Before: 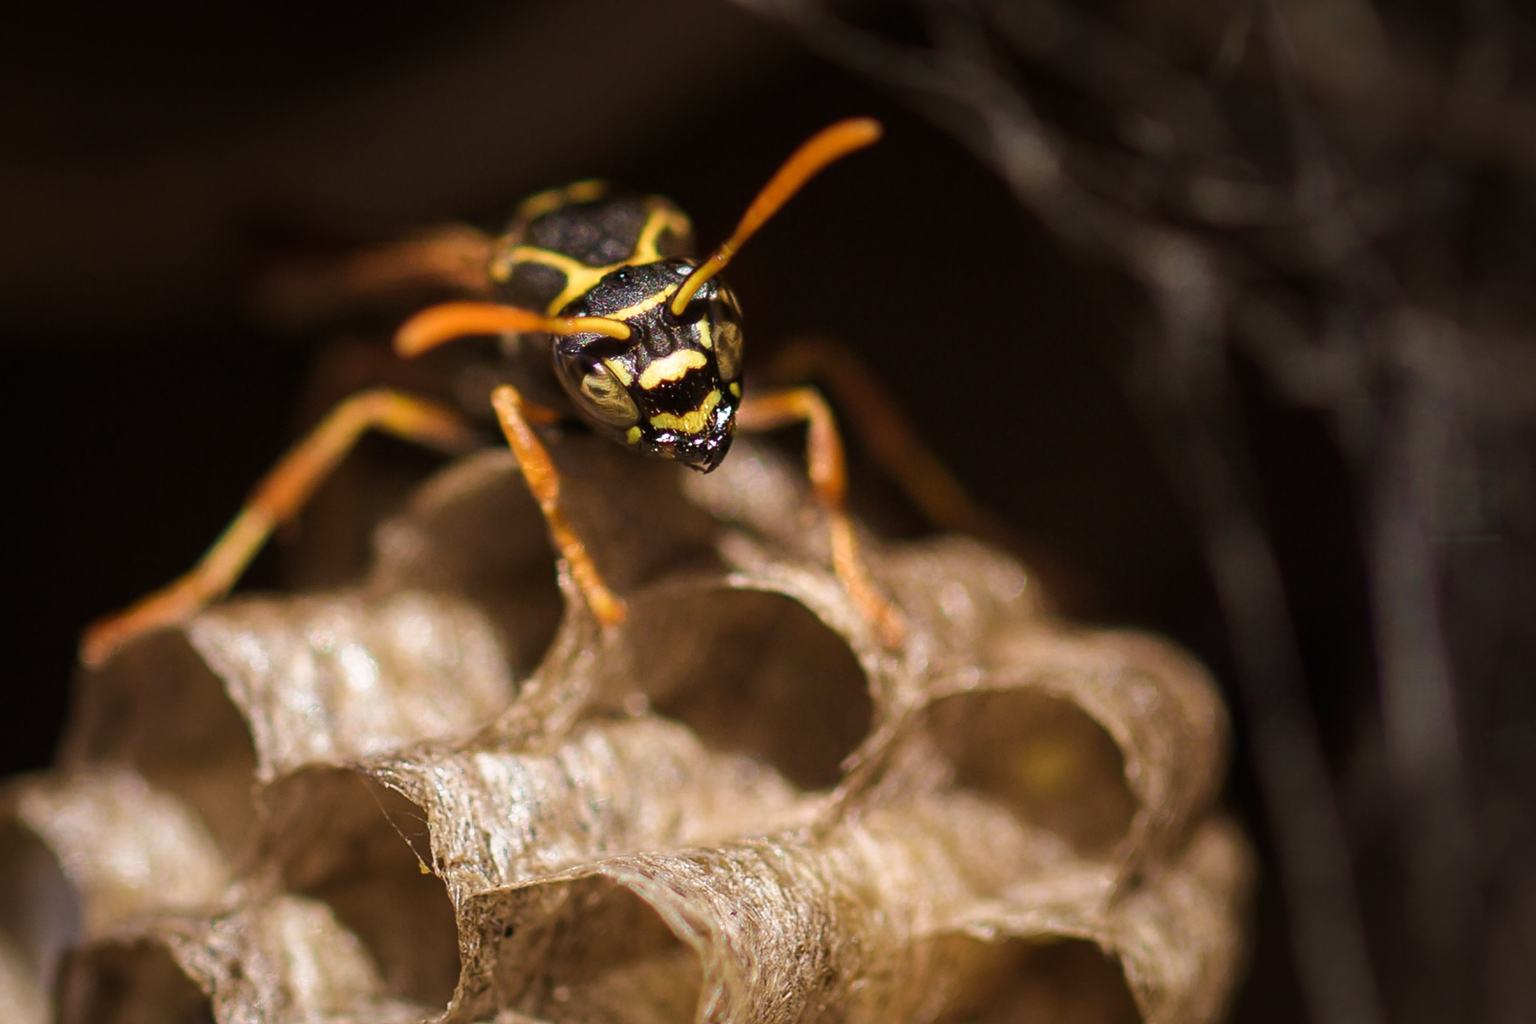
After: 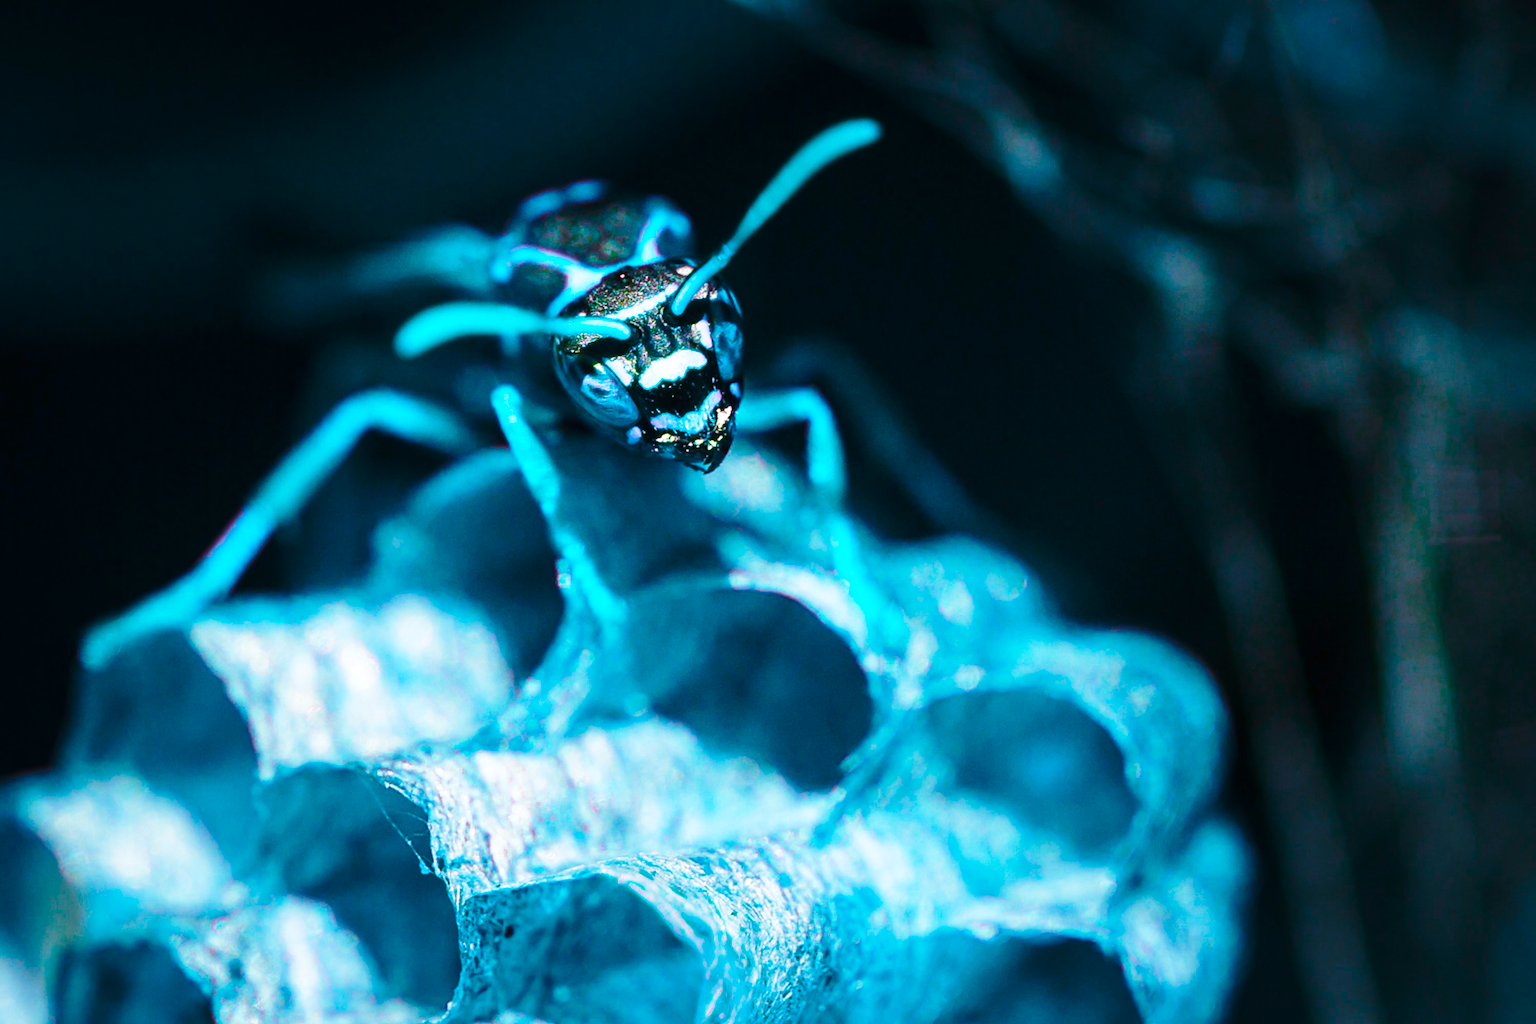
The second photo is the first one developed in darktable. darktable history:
base curve: curves: ch0 [(0, 0) (0.028, 0.03) (0.121, 0.232) (0.46, 0.748) (0.859, 0.968) (1, 1)], preserve colors none
color balance rgb: hue shift 180°, global vibrance 50%, contrast 0.32%
